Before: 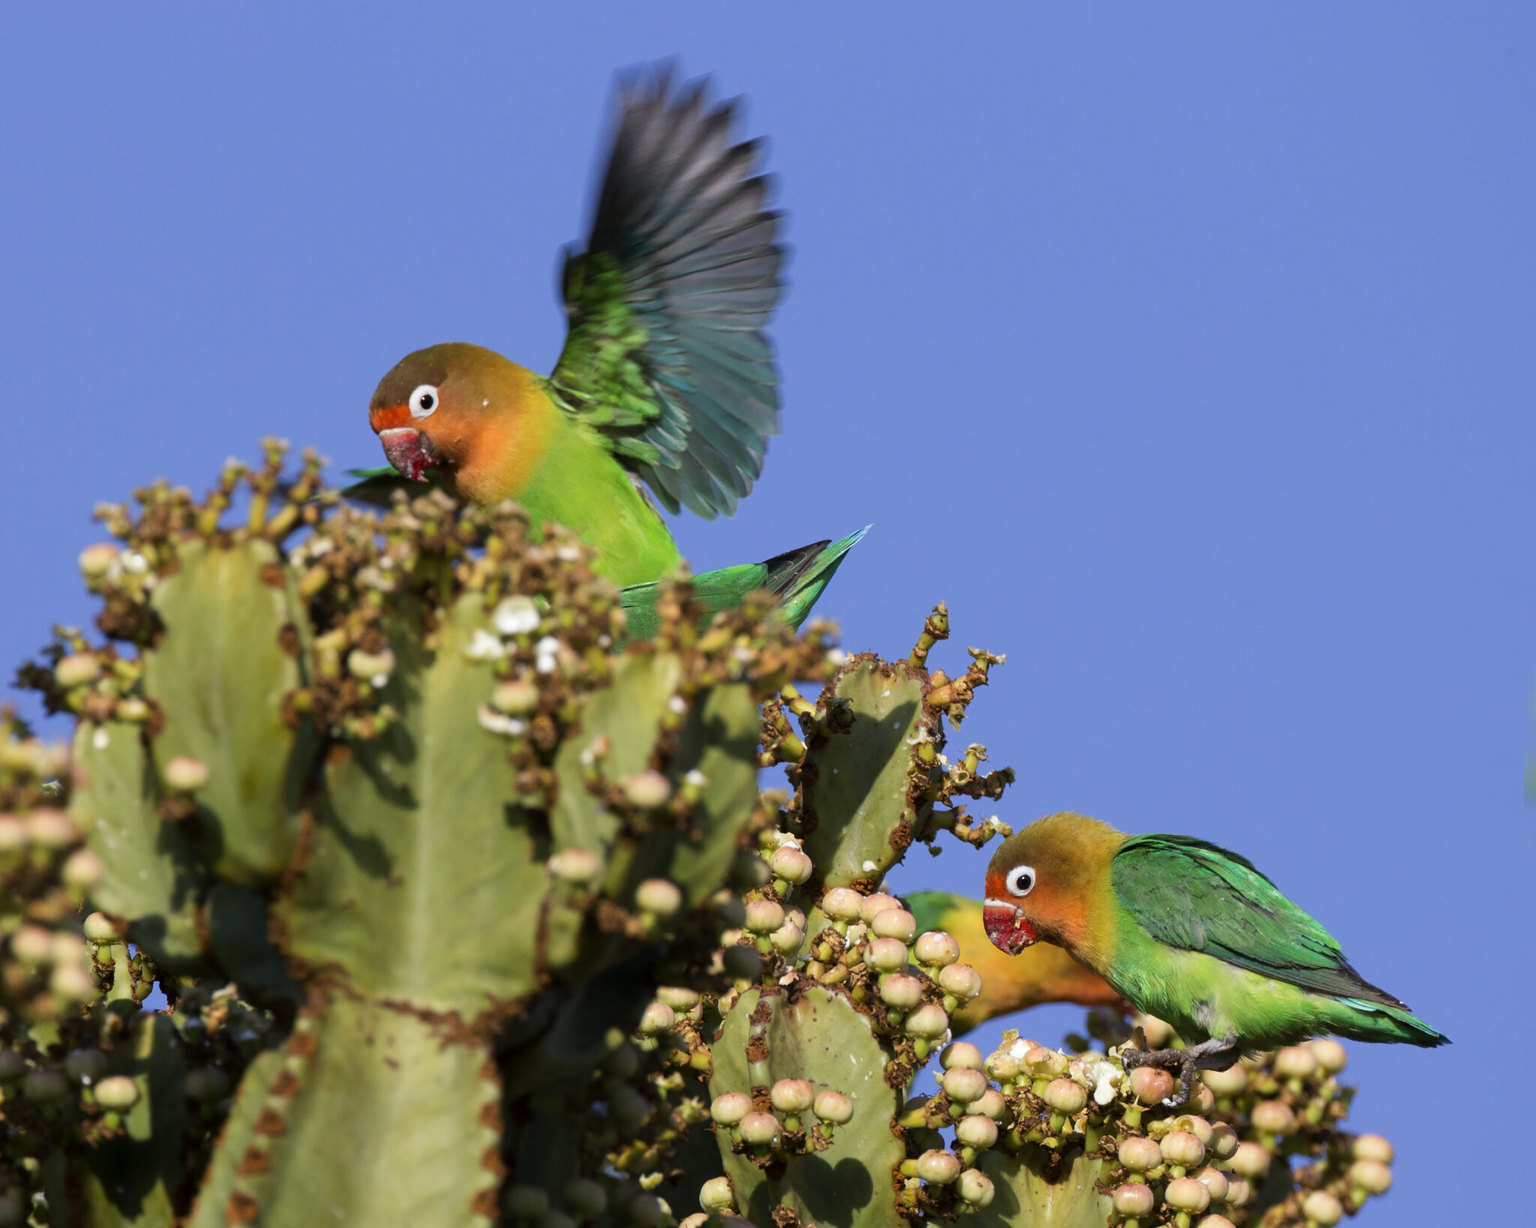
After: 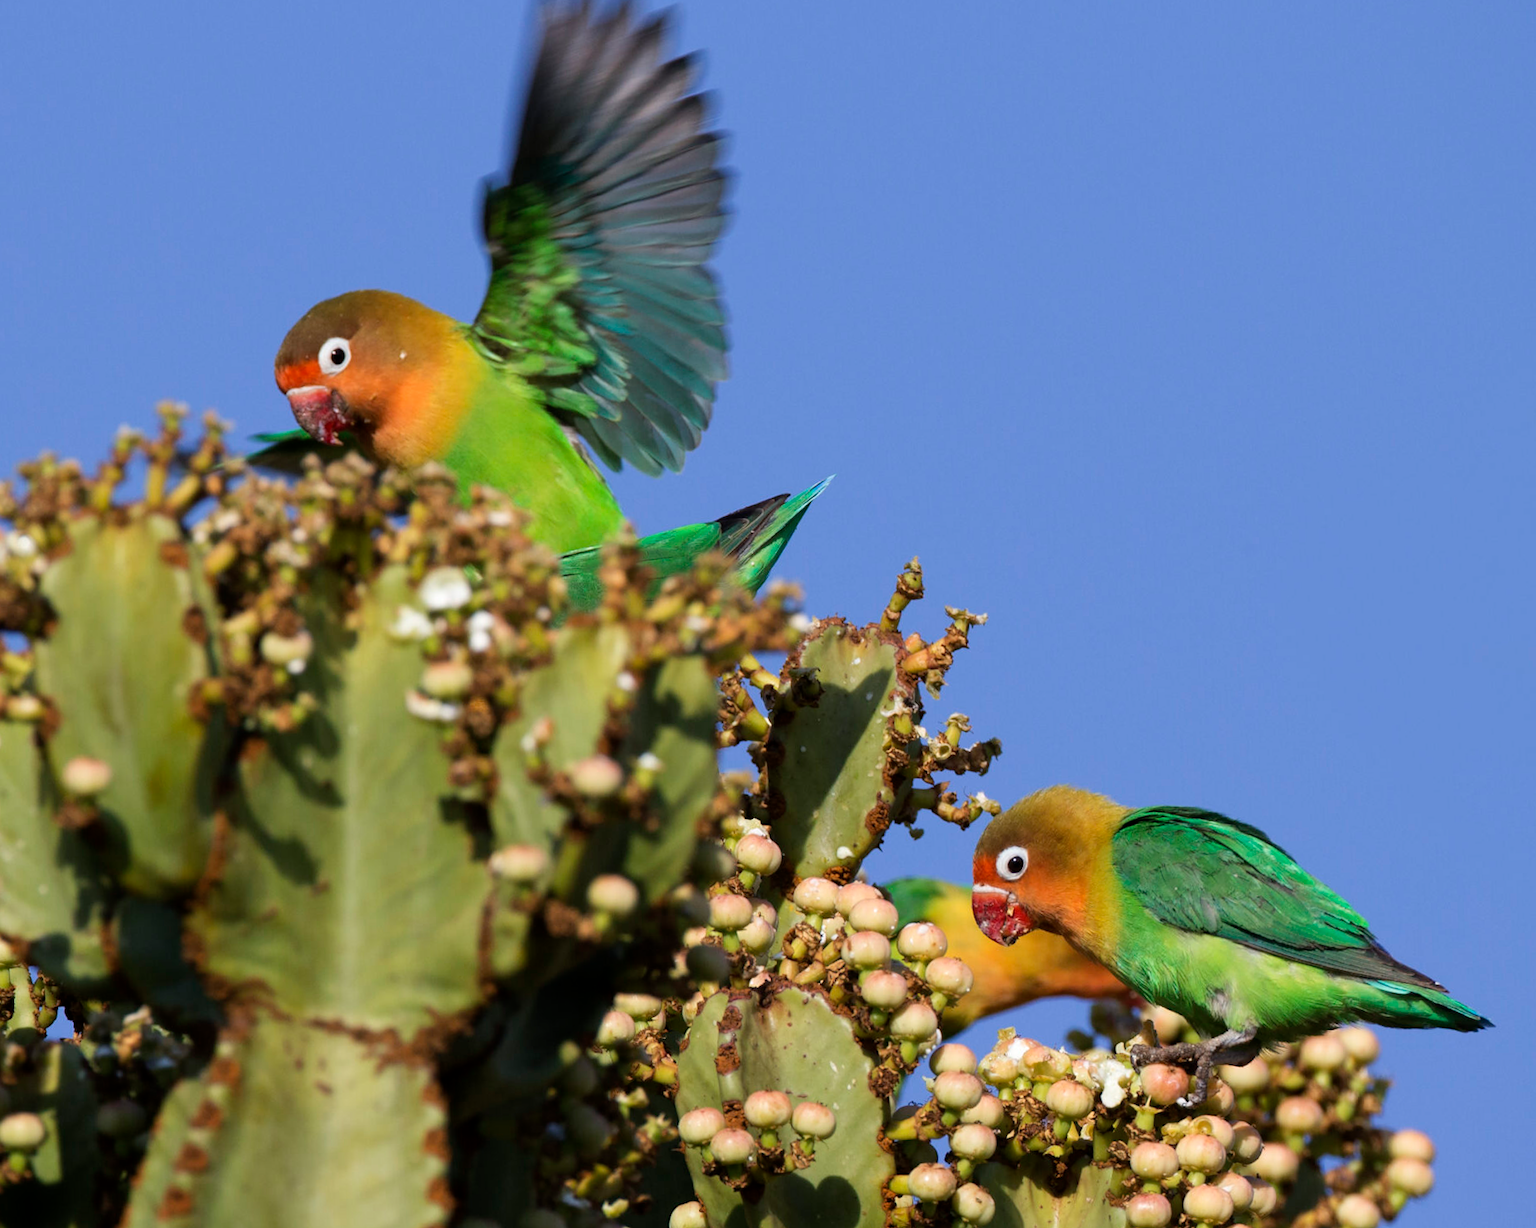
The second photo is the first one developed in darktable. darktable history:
crop and rotate: angle 1.96°, left 5.673%, top 5.673%
color correction: saturation 0.99
